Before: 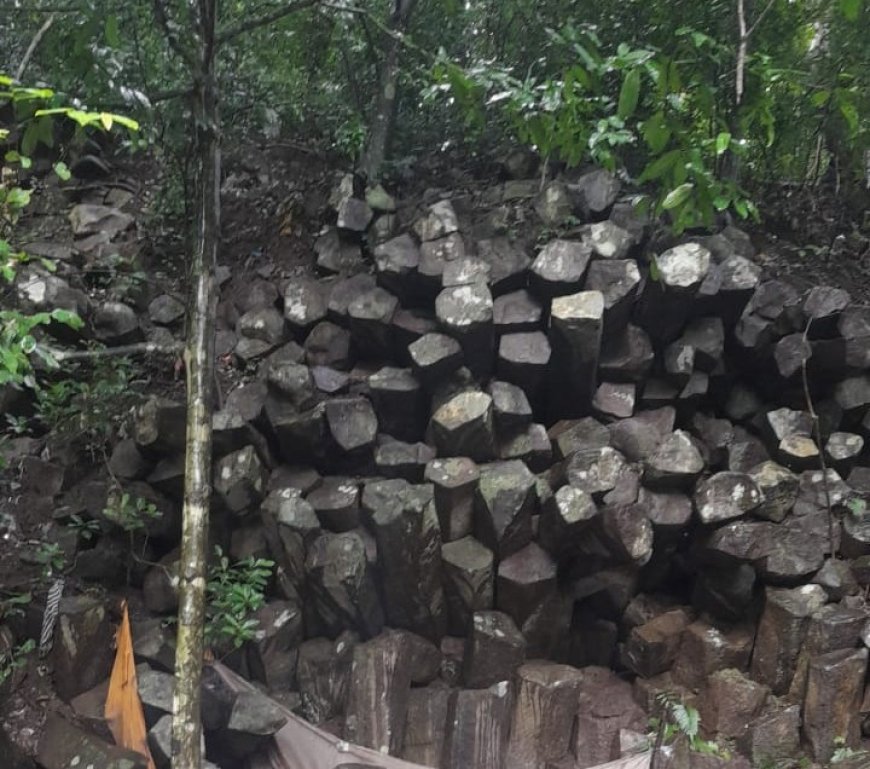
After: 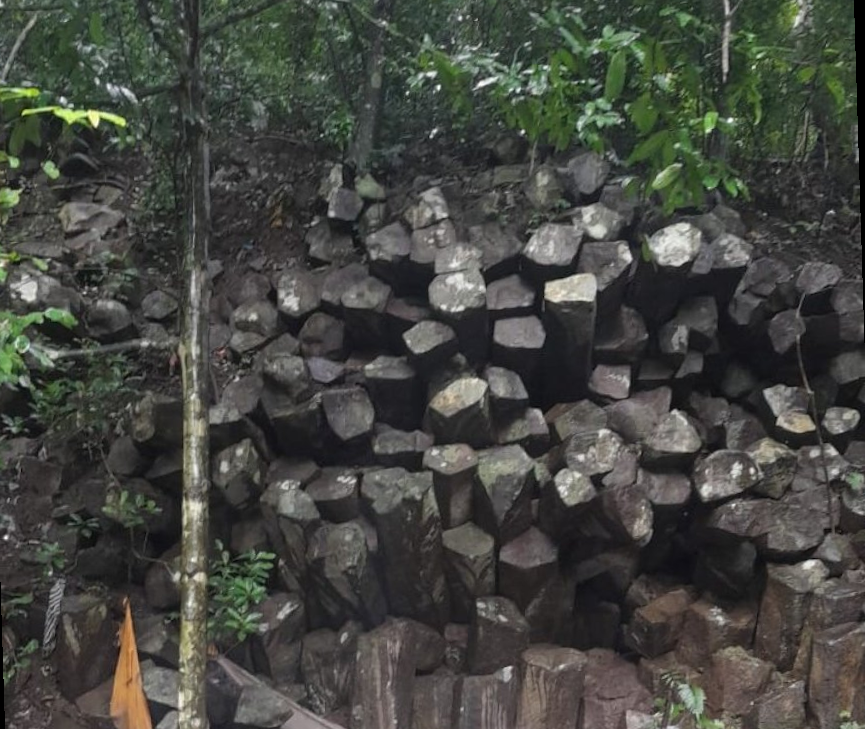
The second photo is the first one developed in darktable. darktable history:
rotate and perspective: rotation -1.77°, lens shift (horizontal) 0.004, automatic cropping off
crop: left 1.964%, top 3.251%, right 1.122%, bottom 4.933%
